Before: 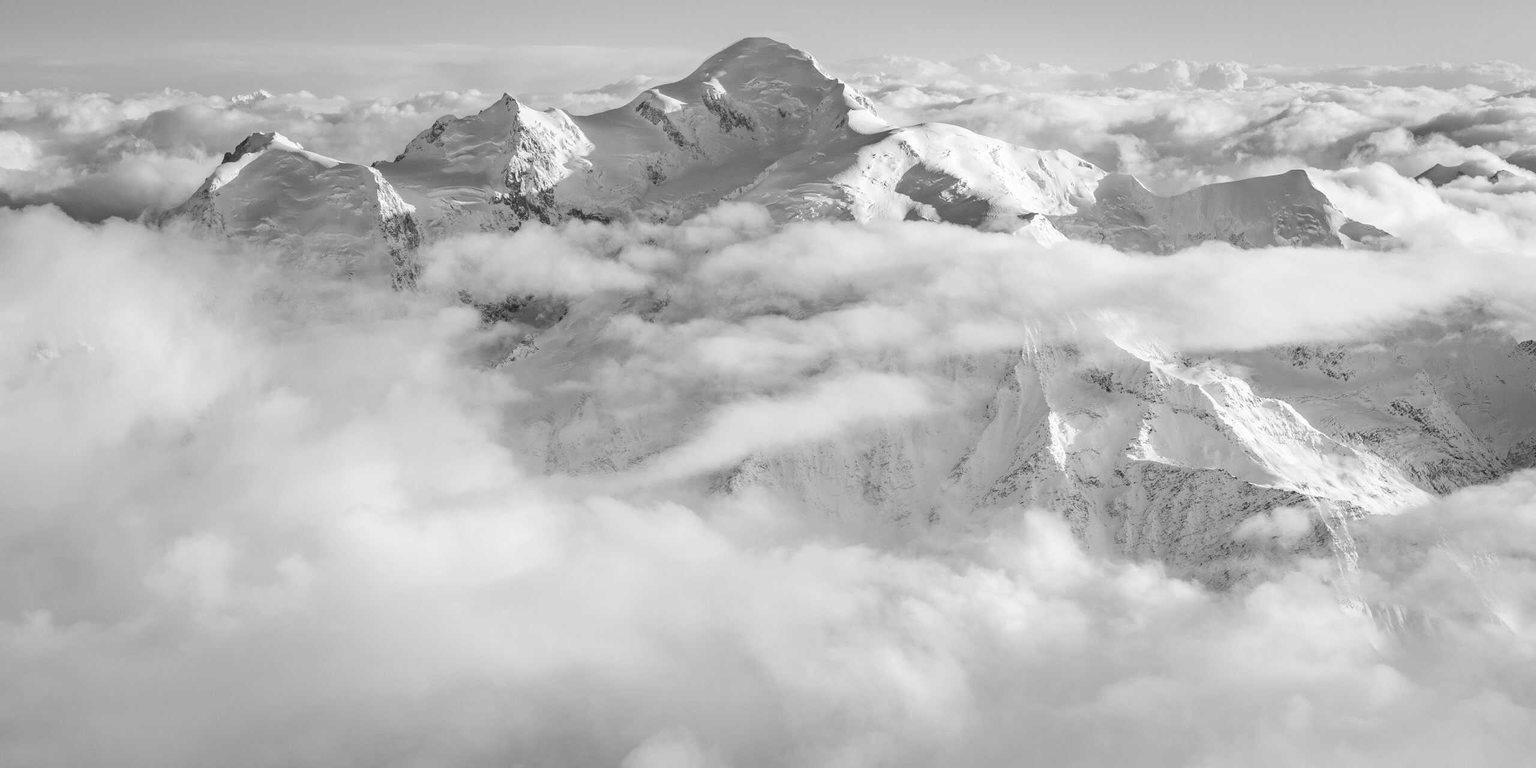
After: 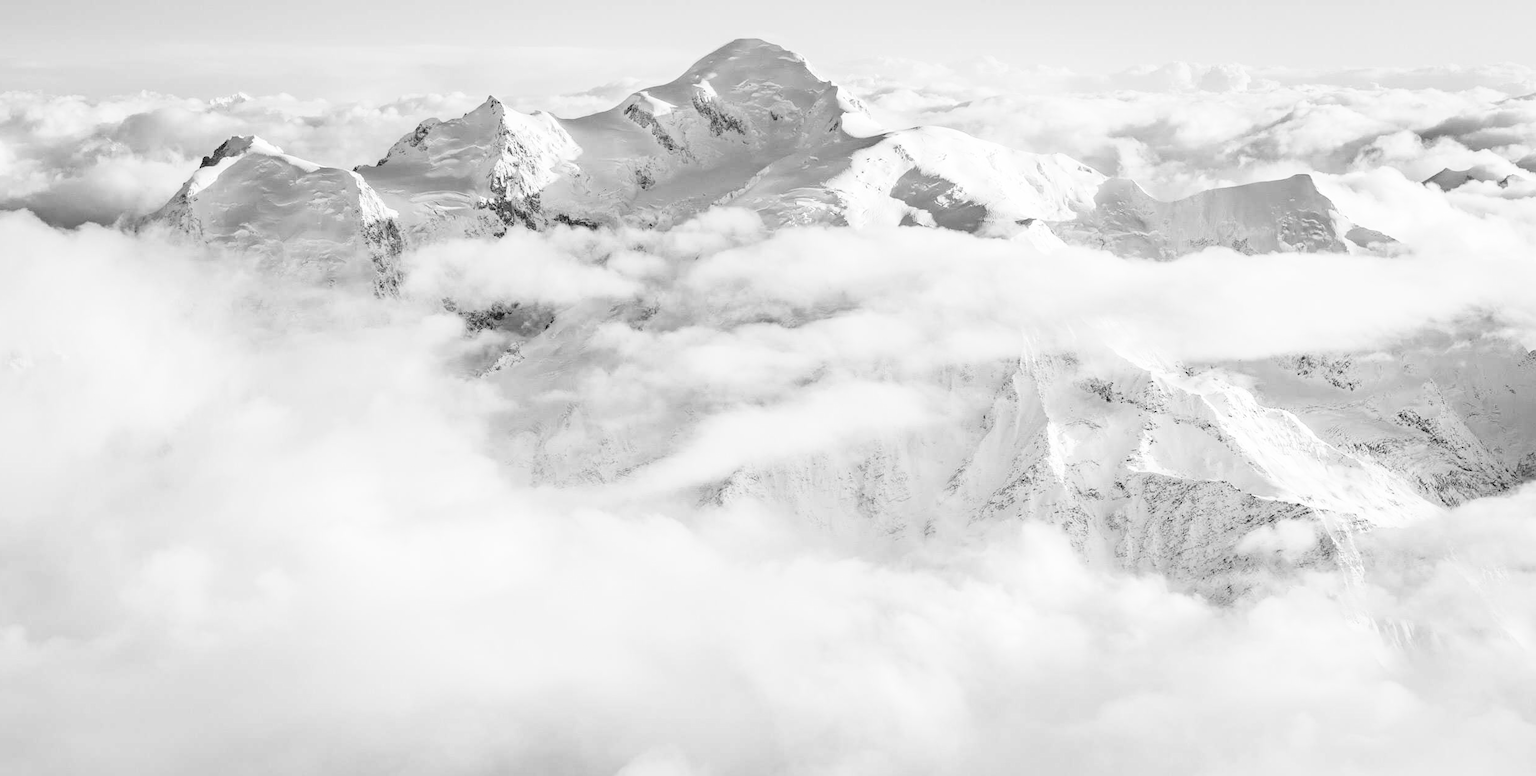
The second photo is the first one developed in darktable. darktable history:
crop and rotate: left 1.774%, right 0.633%, bottom 1.28%
base curve: curves: ch0 [(0, 0) (0.028, 0.03) (0.121, 0.232) (0.46, 0.748) (0.859, 0.968) (1, 1)], preserve colors none
